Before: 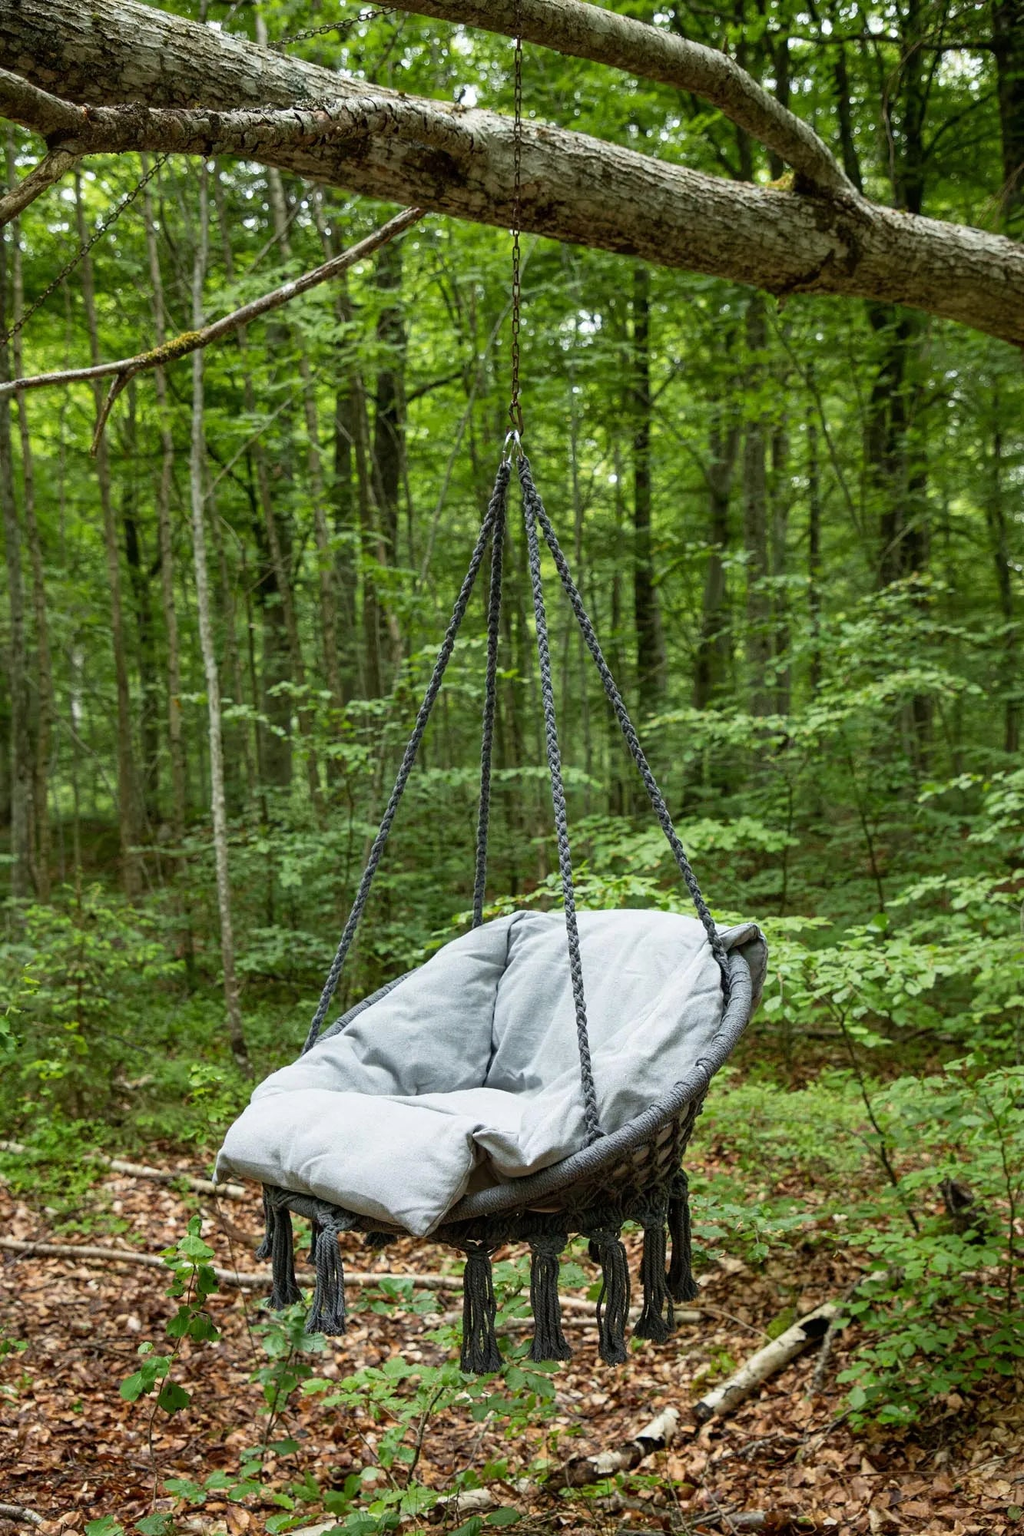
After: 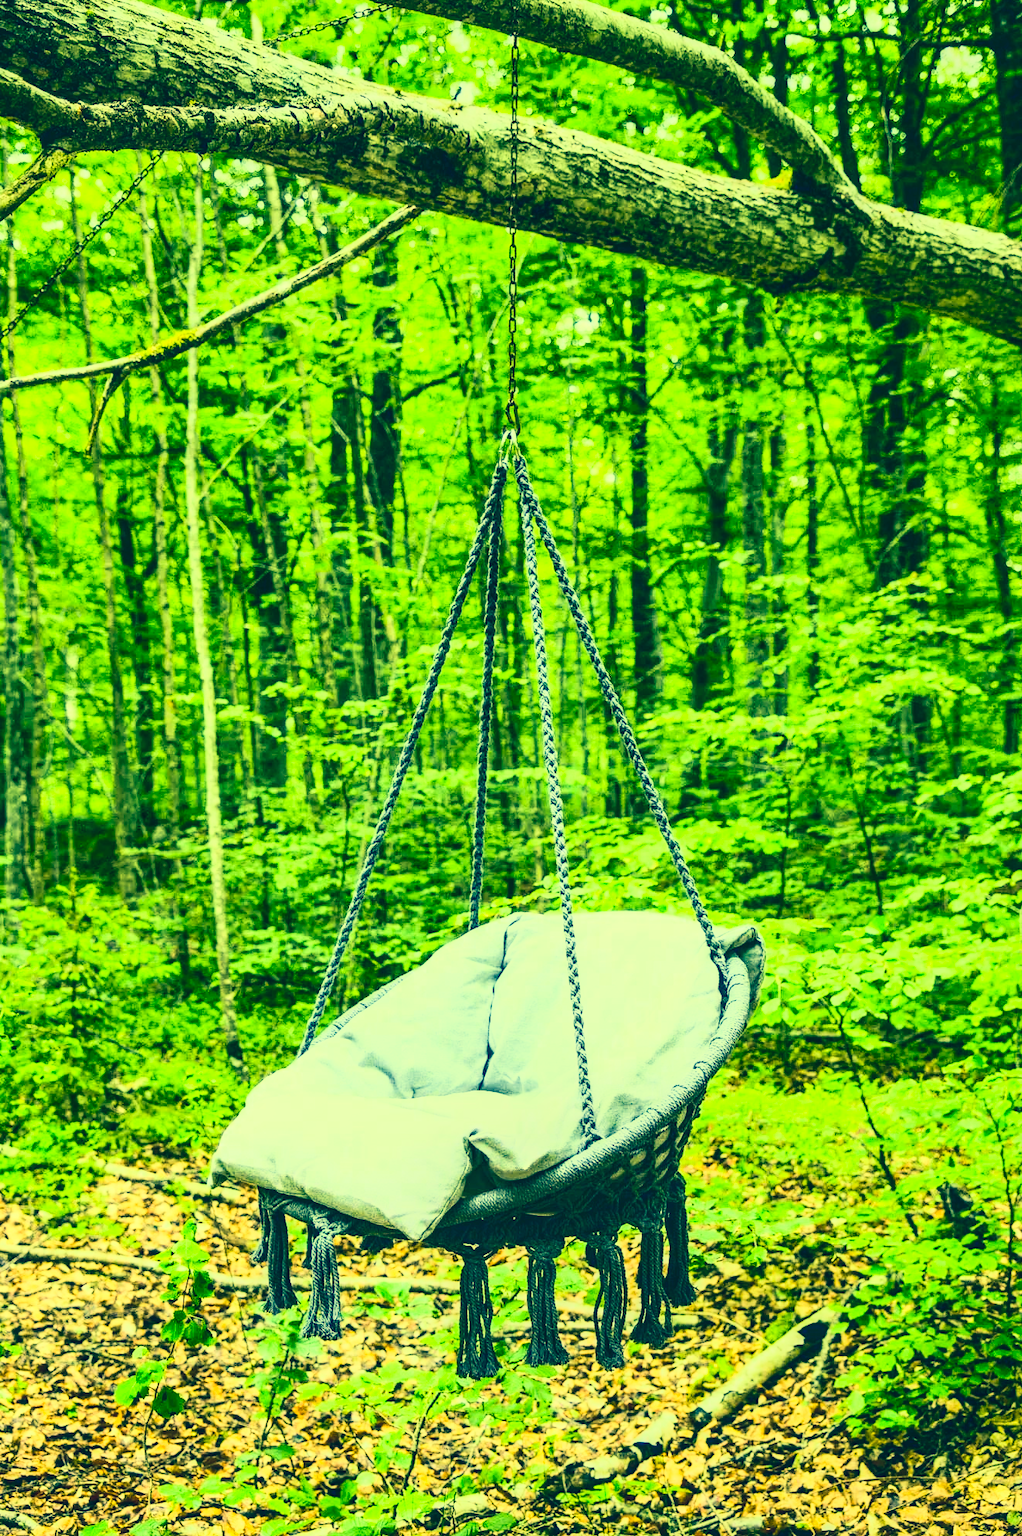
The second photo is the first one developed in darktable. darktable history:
crop and rotate: left 0.654%, top 0.203%, bottom 0.301%
exposure: compensate highlight preservation false
tone curve: curves: ch0 [(0, 0.052) (0.207, 0.35) (0.392, 0.592) (0.54, 0.803) (0.725, 0.922) (0.99, 0.974)], color space Lab, linked channels, preserve colors none
color correction: highlights a* -16.15, highlights b* 39.92, shadows a* -39.77, shadows b* -25.63
local contrast: on, module defaults
contrast brightness saturation: contrast 0.047
base curve: curves: ch0 [(0, 0) (0.04, 0.03) (0.133, 0.232) (0.448, 0.748) (0.843, 0.968) (1, 1)]
